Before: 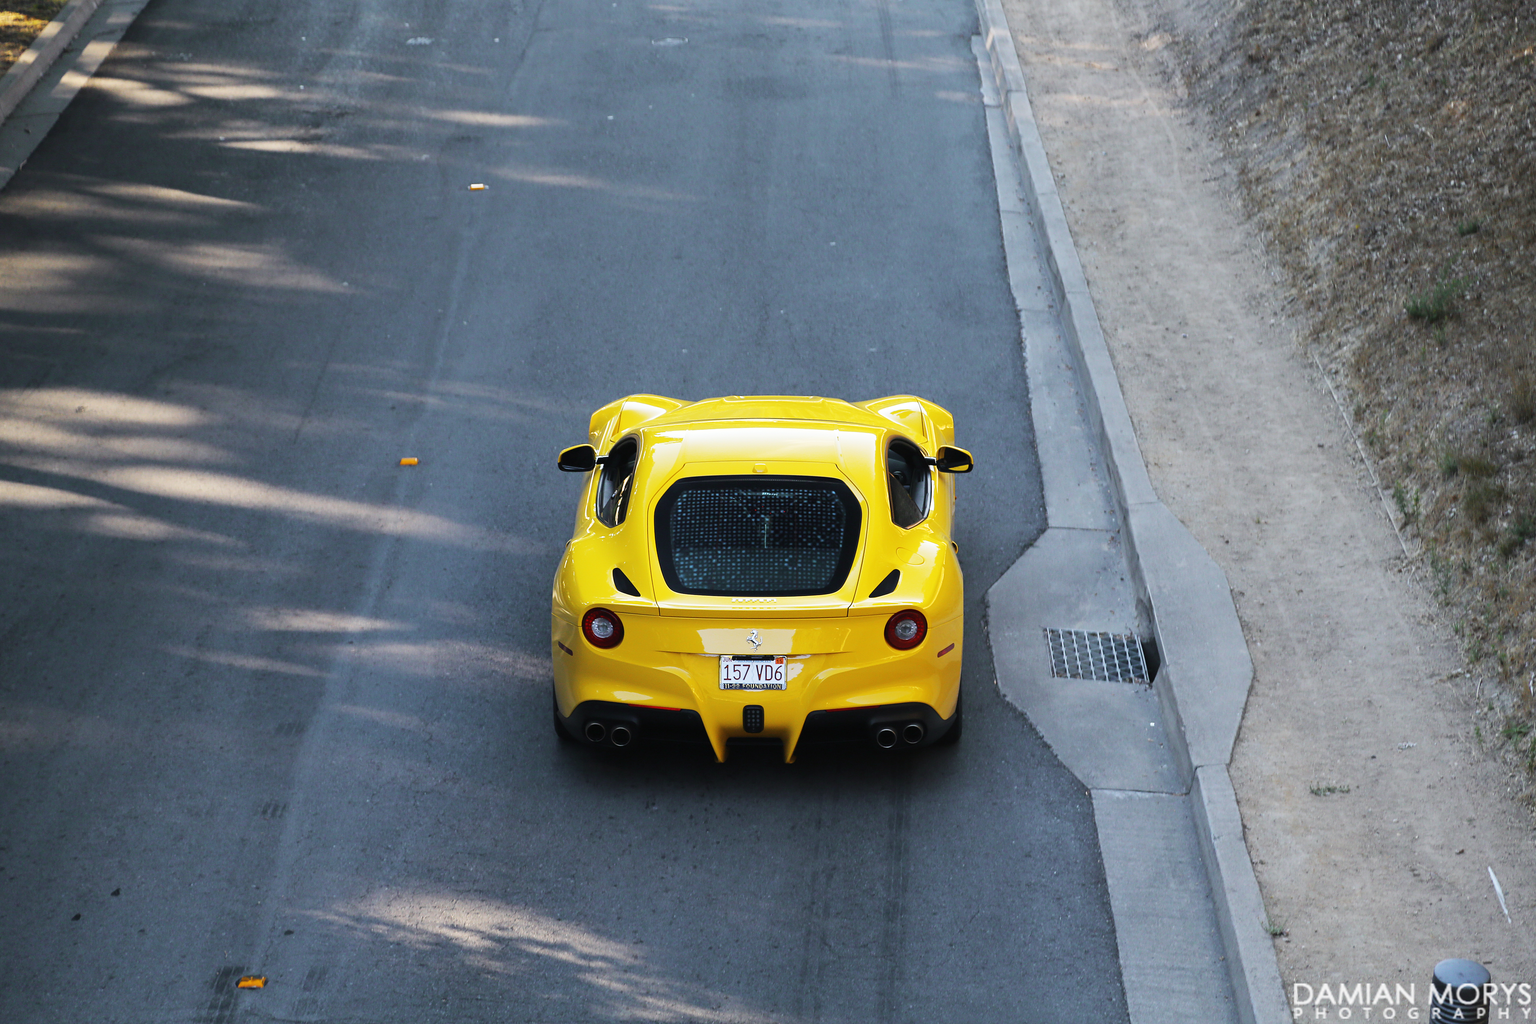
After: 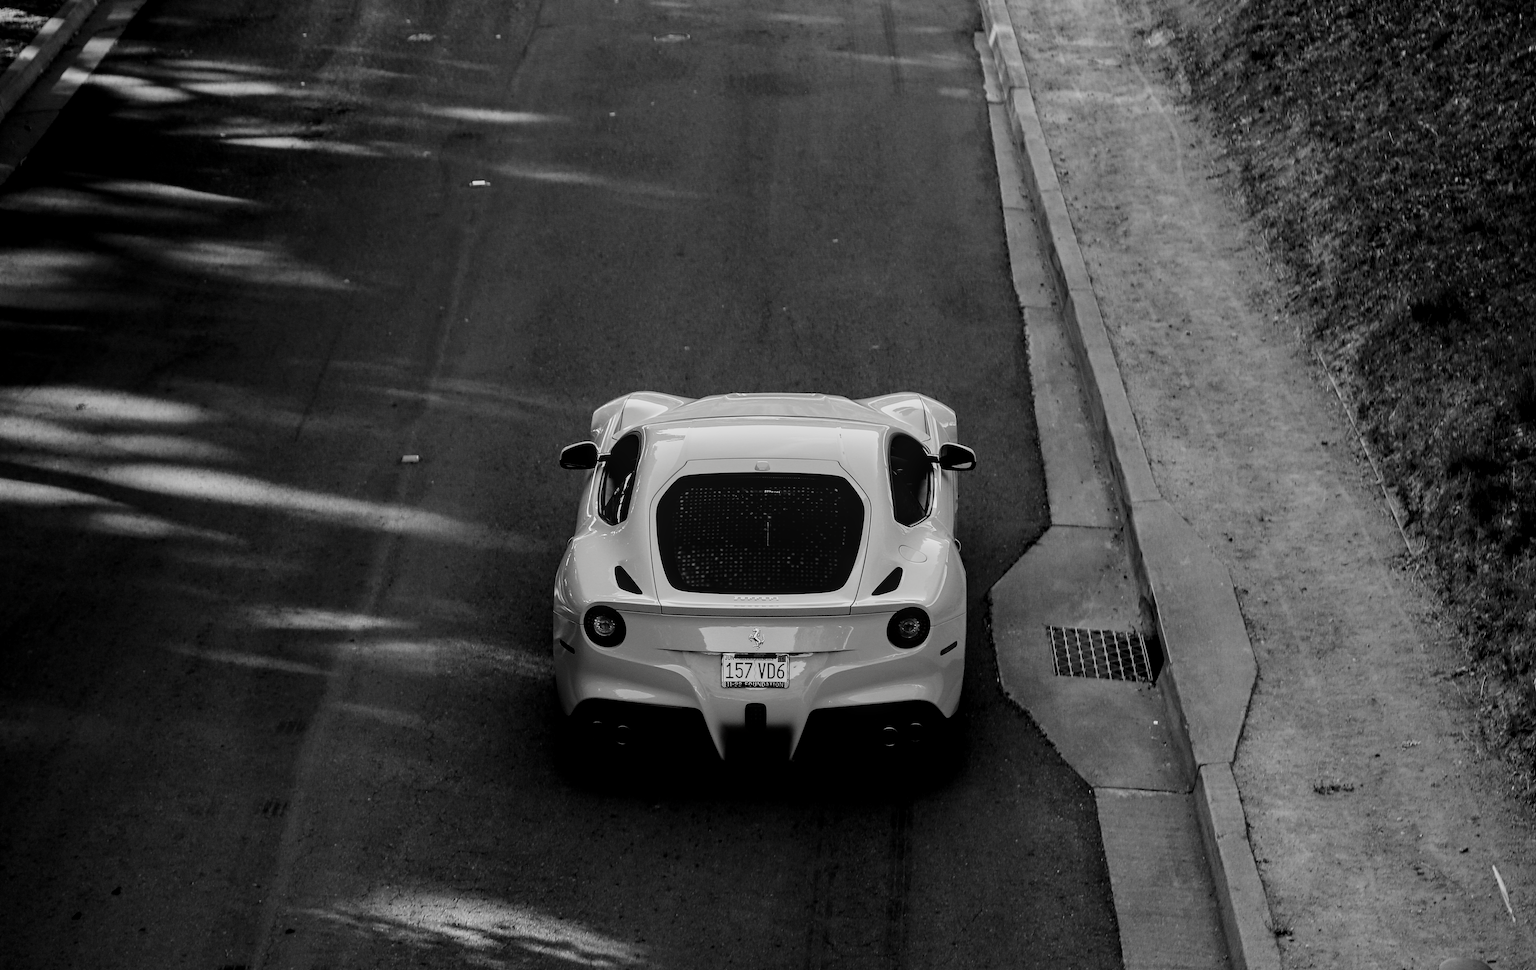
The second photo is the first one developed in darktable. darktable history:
tone equalizer: -8 EV -0.437 EV, -7 EV -0.381 EV, -6 EV -0.348 EV, -5 EV -0.255 EV, -3 EV 0.237 EV, -2 EV 0.34 EV, -1 EV 0.369 EV, +0 EV 0.419 EV, edges refinement/feathering 500, mask exposure compensation -1.57 EV, preserve details no
local contrast: on, module defaults
contrast brightness saturation: contrast 0.021, brightness -0.994, saturation -0.993
crop: top 0.404%, right 0.255%, bottom 5.027%
exposure: compensate exposure bias true, compensate highlight preservation false
filmic rgb: black relative exposure -7.65 EV, white relative exposure 4.56 EV, hardness 3.61
